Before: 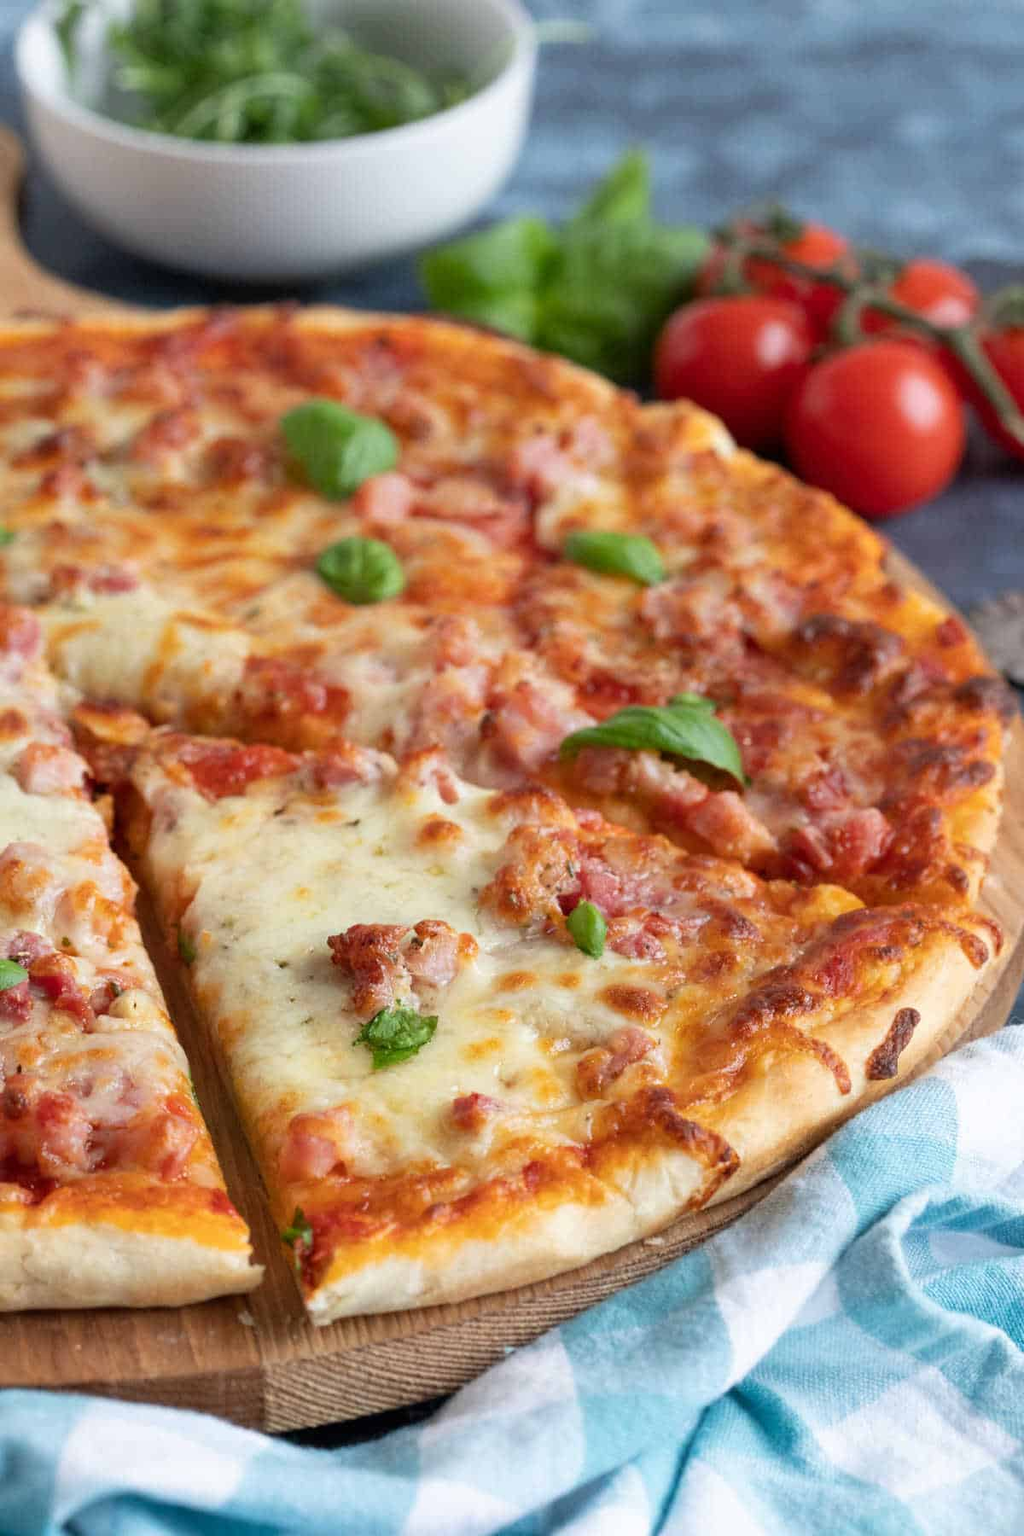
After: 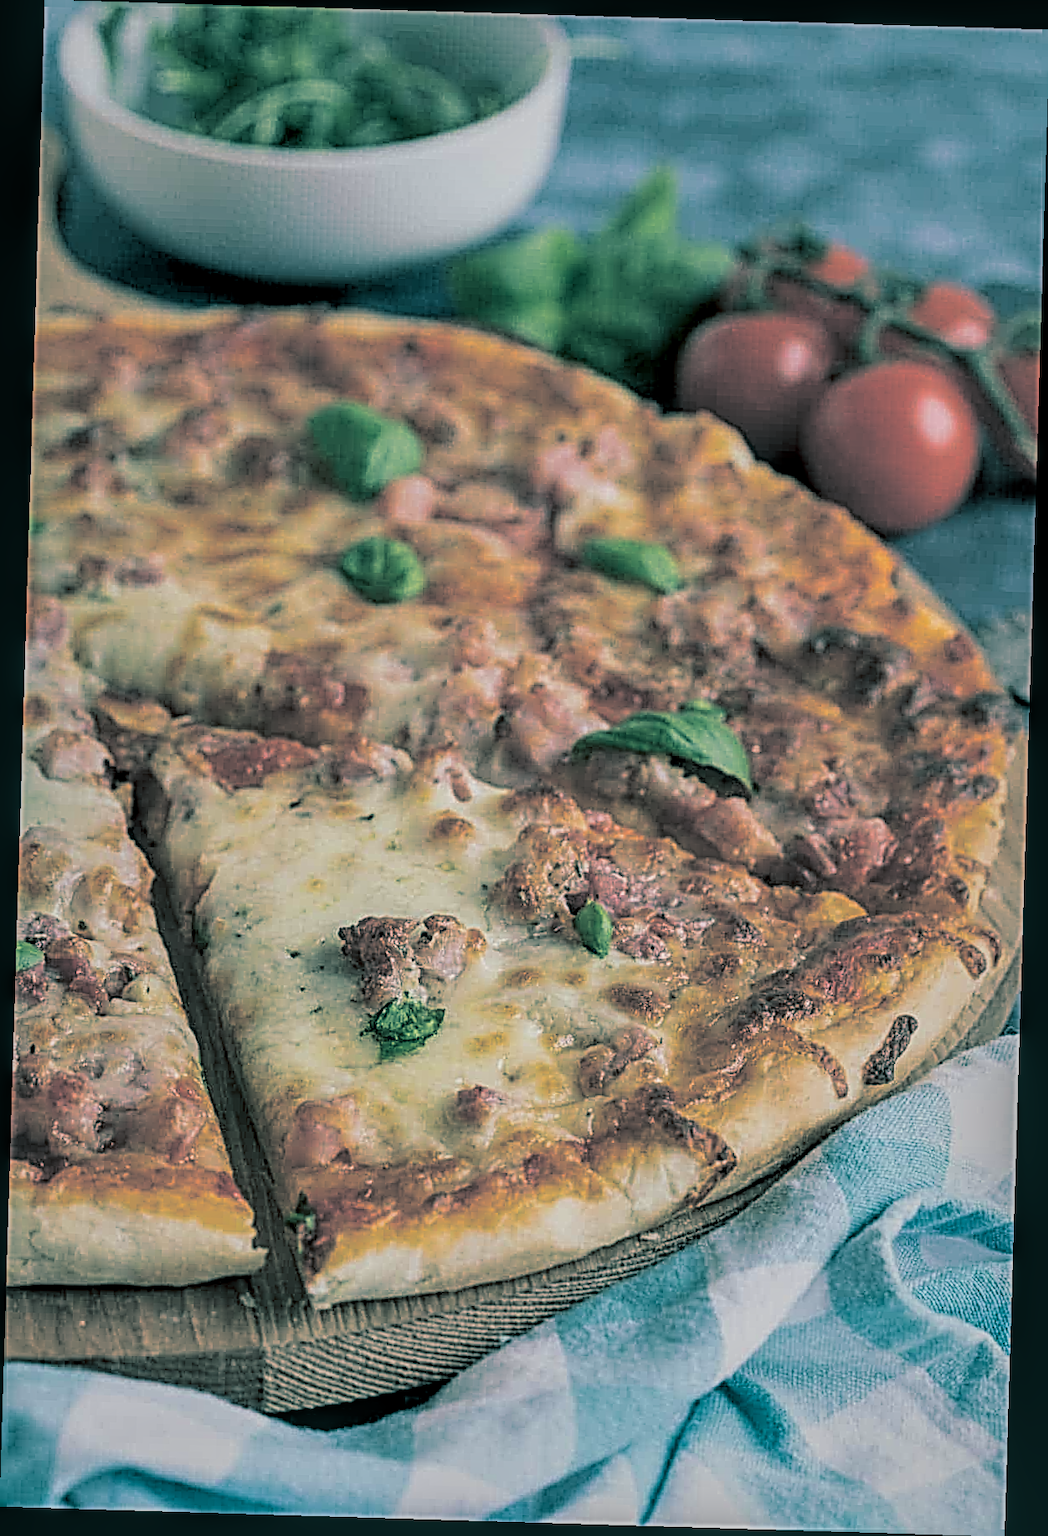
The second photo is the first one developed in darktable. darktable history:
filmic rgb: hardness 4.17, contrast 0.921
local contrast: highlights 0%, shadows 0%, detail 133%
sharpen: radius 3.158, amount 1.731
rotate and perspective: rotation 1.72°, automatic cropping off
split-toning: shadows › hue 186.43°, highlights › hue 49.29°, compress 30.29%
